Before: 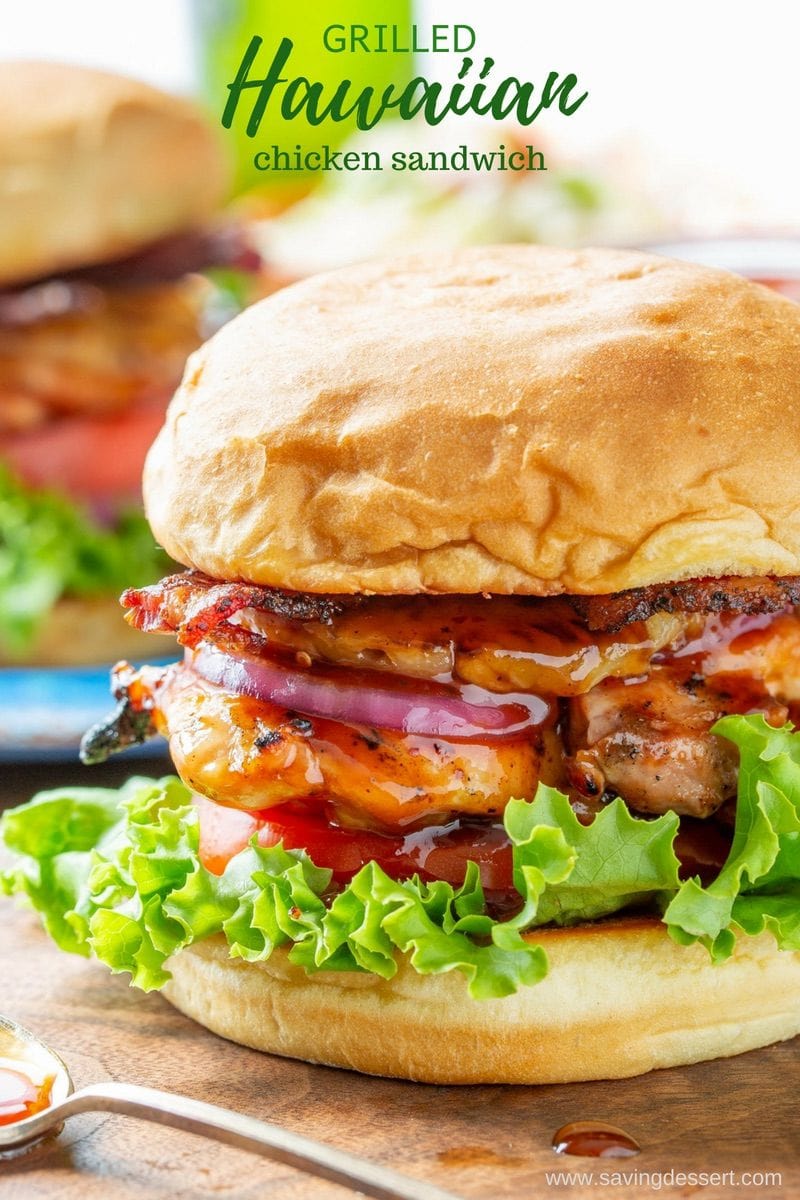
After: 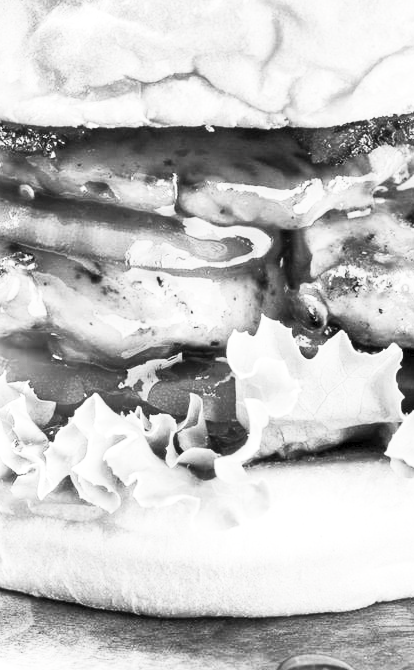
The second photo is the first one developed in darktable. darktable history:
crop: left 34.655%, top 38.943%, right 13.549%, bottom 5.186%
exposure: black level correction 0.001, exposure 0.498 EV, compensate exposure bias true, compensate highlight preservation false
contrast brightness saturation: contrast 0.515, brightness 0.456, saturation -0.996
